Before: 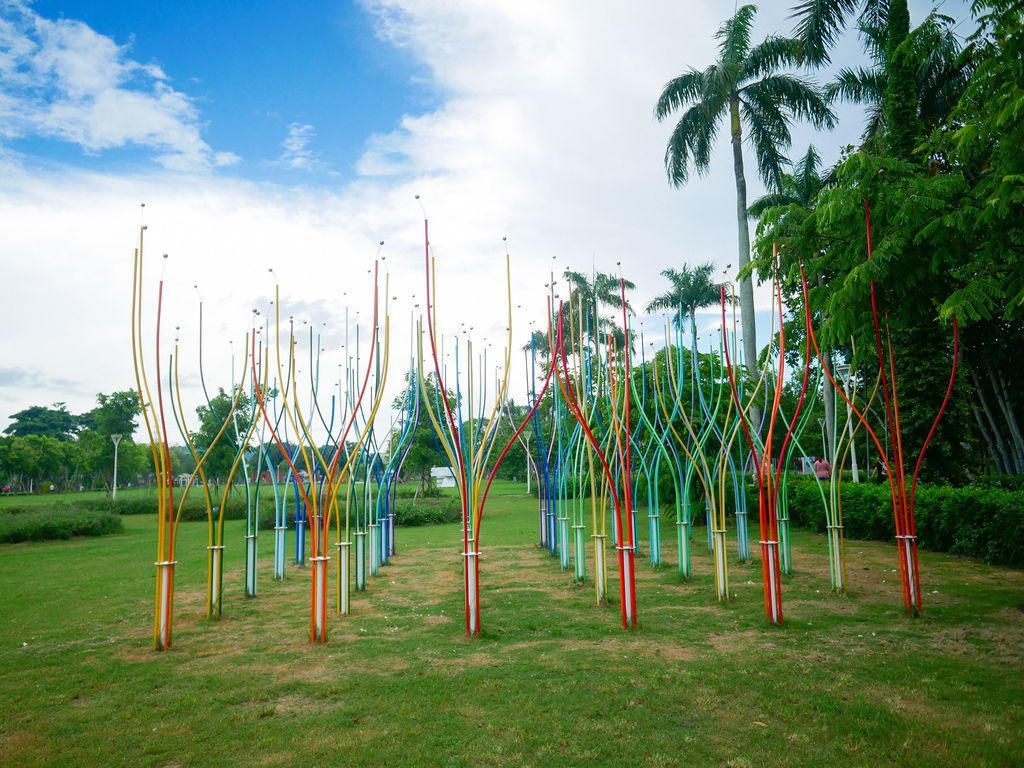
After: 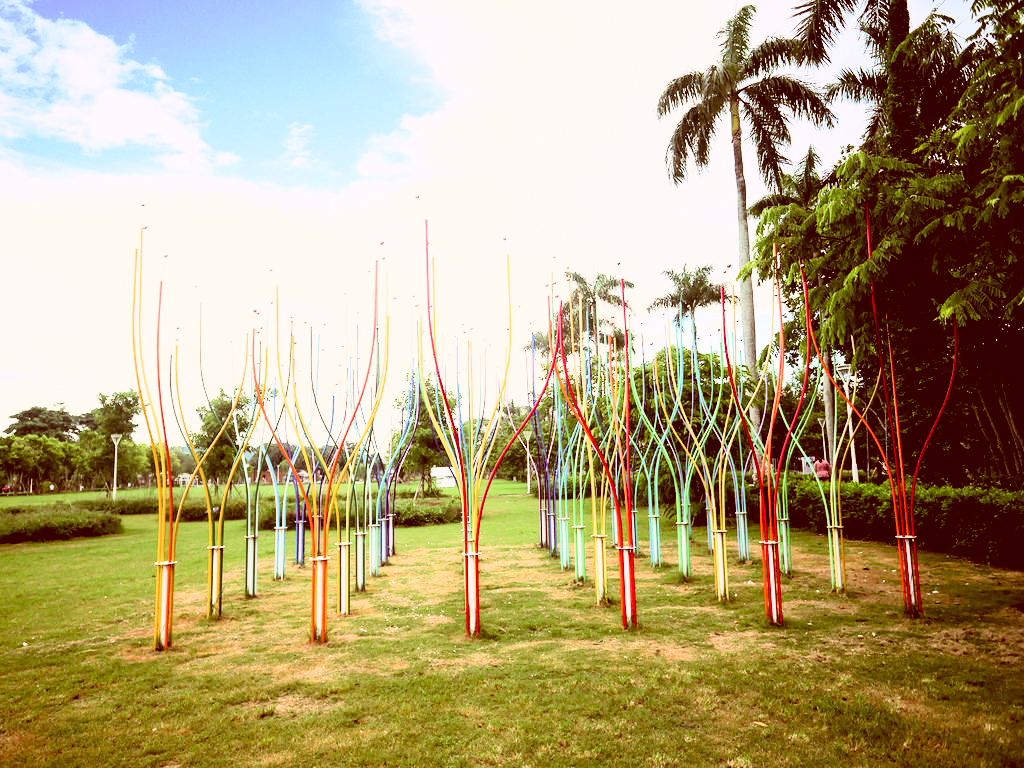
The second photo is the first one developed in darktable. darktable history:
rgb curve: curves: ch0 [(0, 0) (0.21, 0.15) (0.24, 0.21) (0.5, 0.75) (0.75, 0.96) (0.89, 0.99) (1, 1)]; ch1 [(0, 0.02) (0.21, 0.13) (0.25, 0.2) (0.5, 0.67) (0.75, 0.9) (0.89, 0.97) (1, 1)]; ch2 [(0, 0.02) (0.21, 0.13) (0.25, 0.2) (0.5, 0.67) (0.75, 0.9) (0.89, 0.97) (1, 1)], compensate middle gray true
color correction: highlights a* 9.03, highlights b* 8.71, shadows a* 40, shadows b* 40, saturation 0.8
